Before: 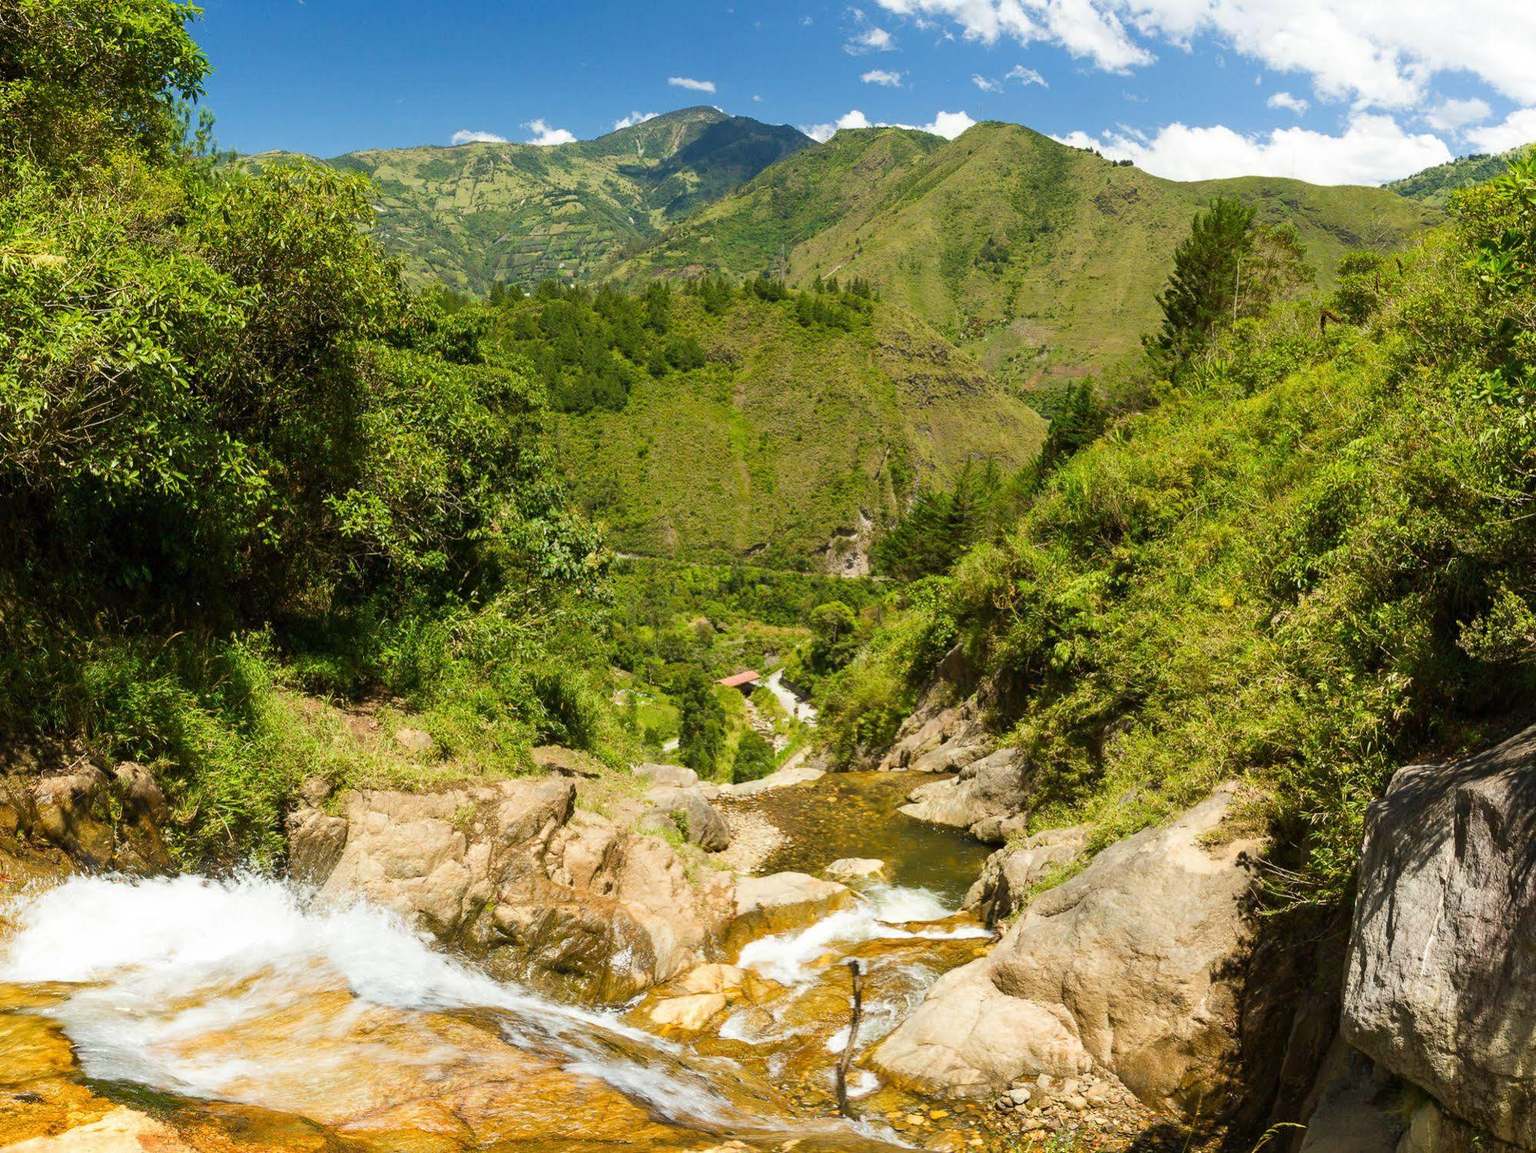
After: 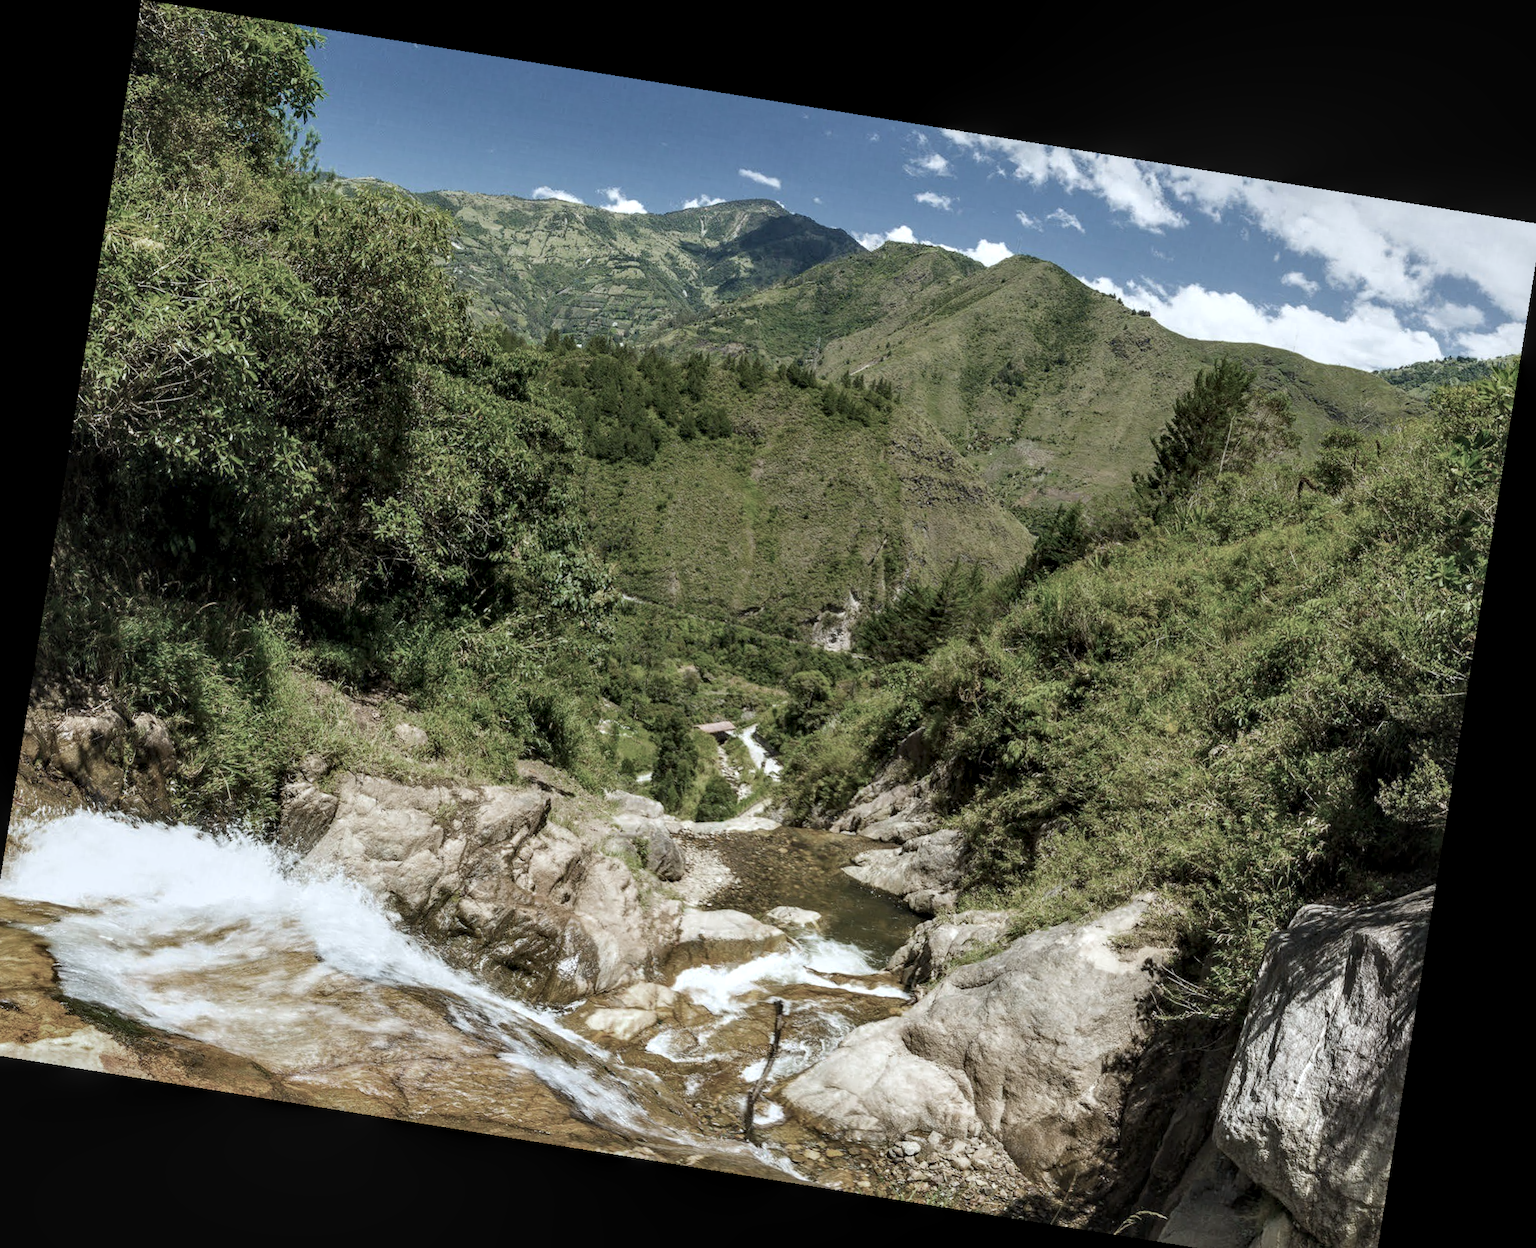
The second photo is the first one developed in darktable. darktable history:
color calibration: illuminant custom, x 0.368, y 0.373, temperature 4330.32 K
local contrast: detail 142%
rotate and perspective: rotation 9.12°, automatic cropping off
crop: left 1.743%, right 0.268%, bottom 2.011%
color zones: curves: ch0 [(0, 0.487) (0.241, 0.395) (0.434, 0.373) (0.658, 0.412) (0.838, 0.487)]; ch1 [(0, 0) (0.053, 0.053) (0.211, 0.202) (0.579, 0.259) (0.781, 0.241)]
